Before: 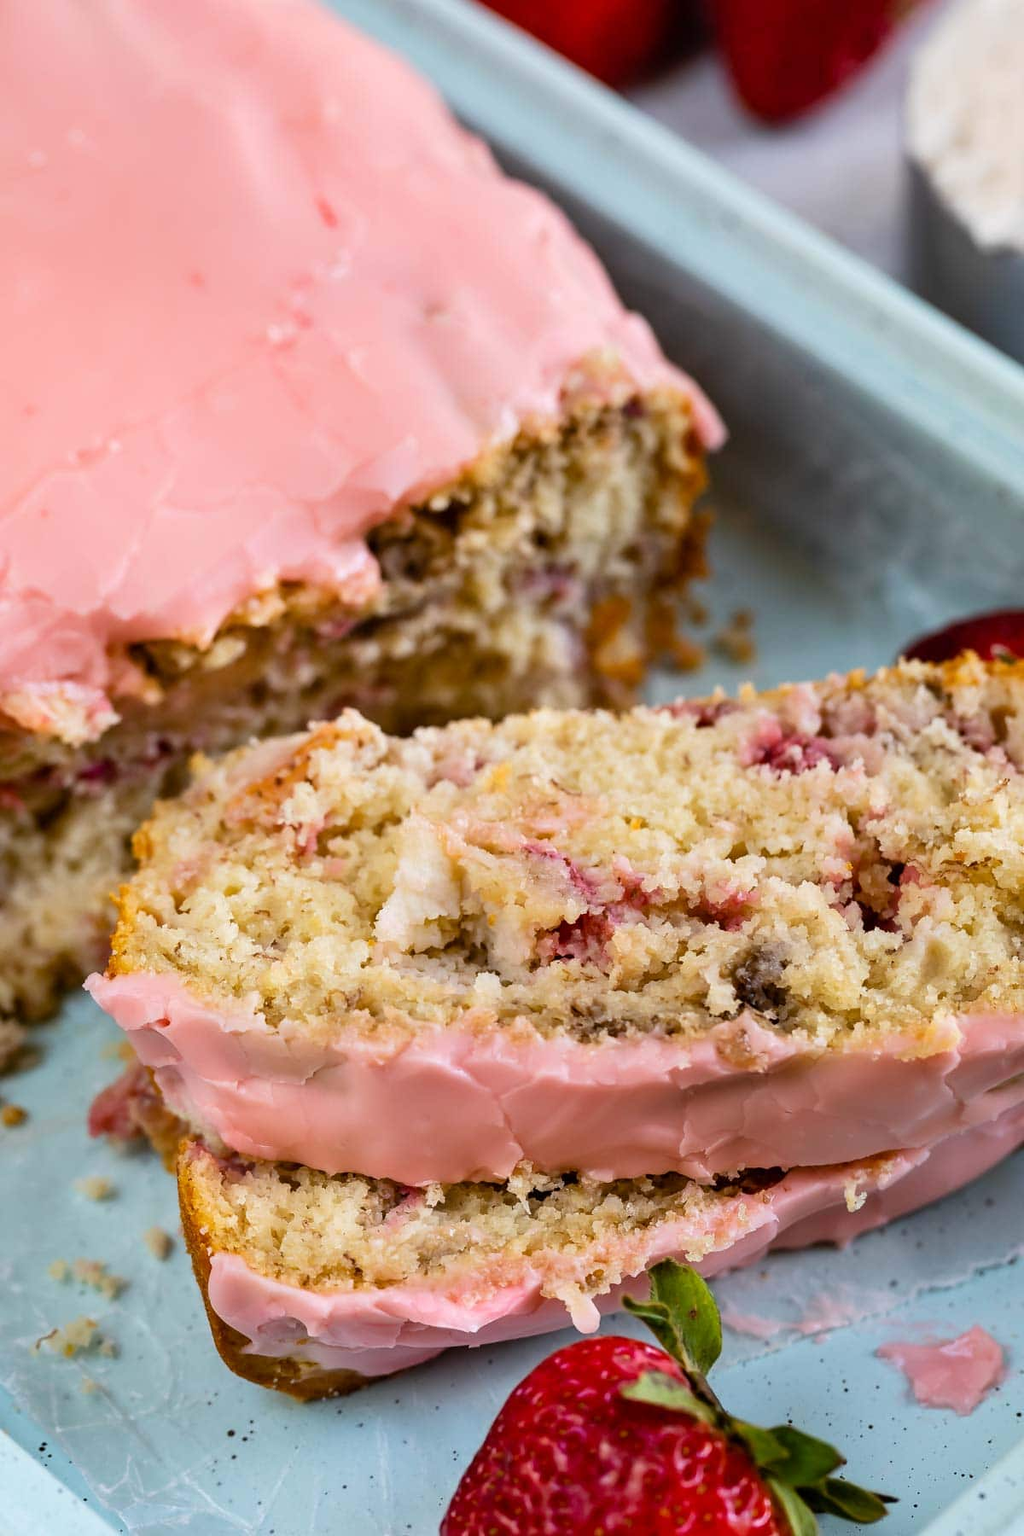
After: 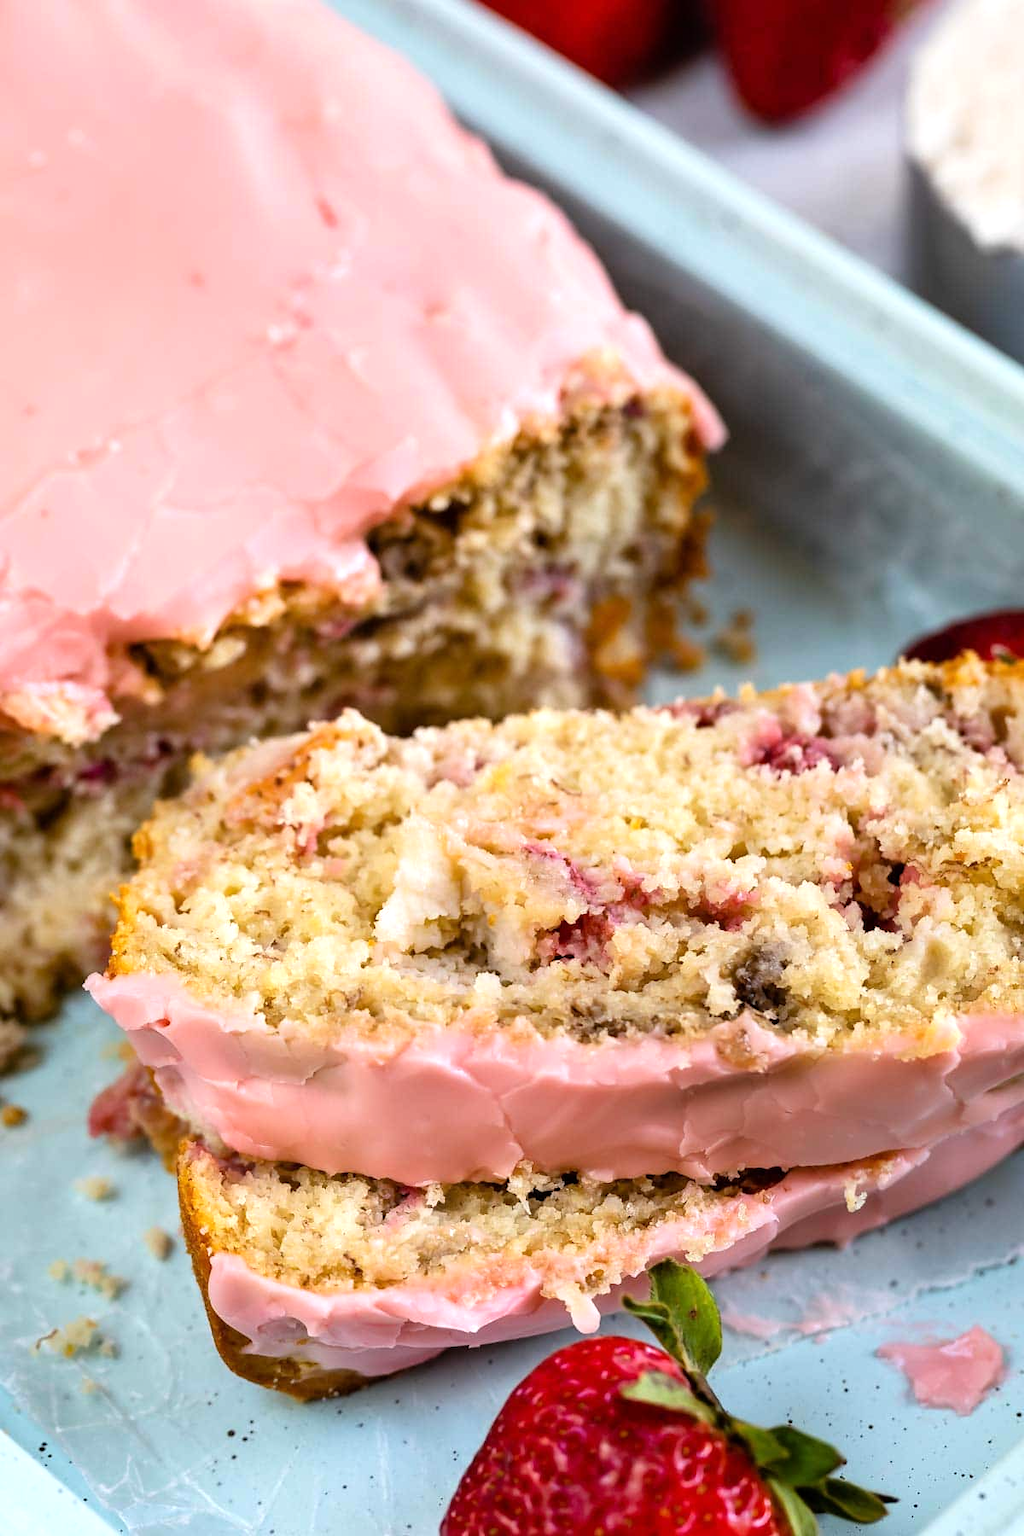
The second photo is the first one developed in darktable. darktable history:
tone equalizer: -8 EV -0.401 EV, -7 EV -0.416 EV, -6 EV -0.357 EV, -5 EV -0.197 EV, -3 EV 0.219 EV, -2 EV 0.322 EV, -1 EV 0.366 EV, +0 EV 0.441 EV
